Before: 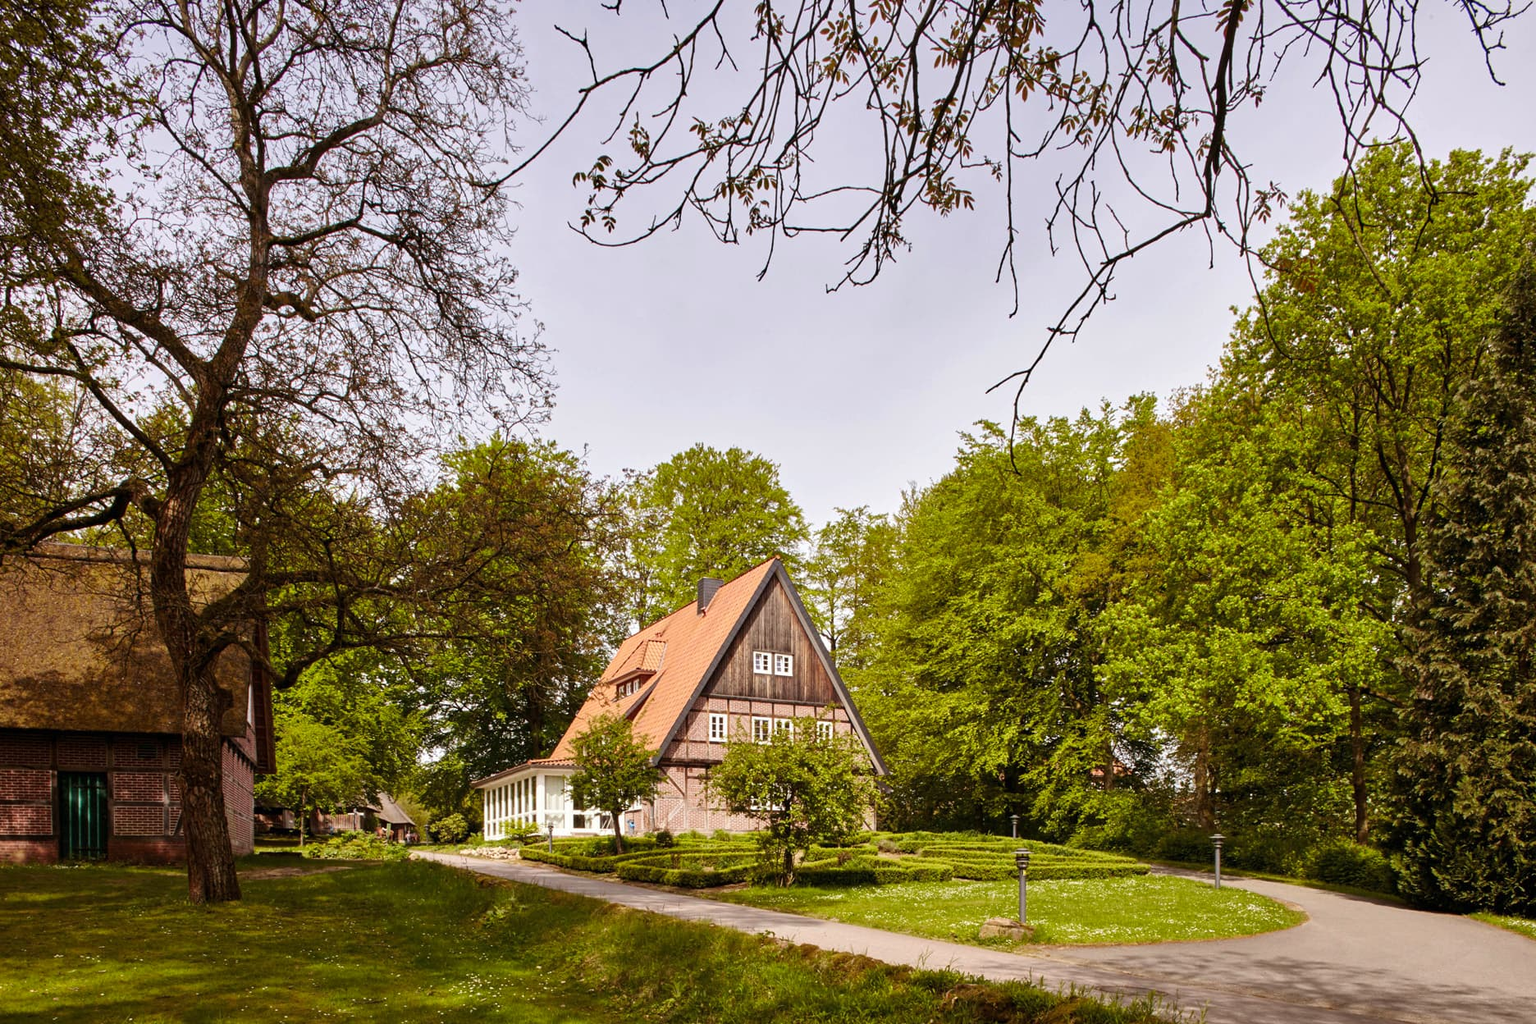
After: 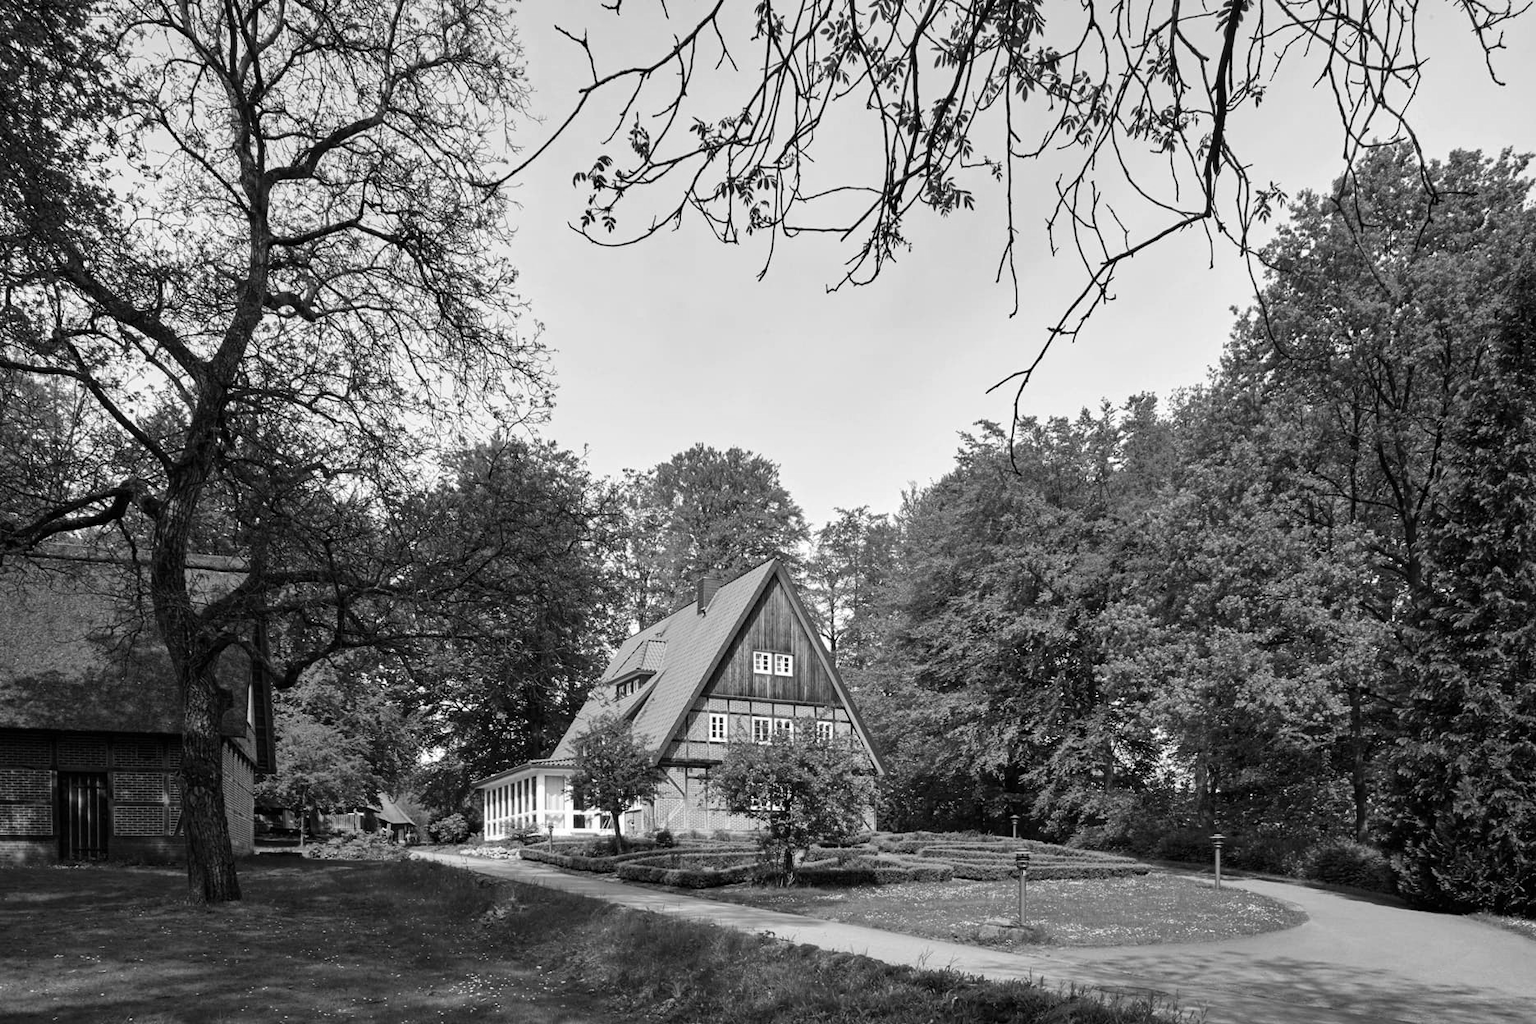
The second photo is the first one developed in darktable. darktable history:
color calibration: output gray [0.22, 0.42, 0.37, 0], illuminant same as pipeline (D50), adaptation none (bypass), x 0.332, y 0.335, temperature 5005.65 K
tone equalizer: edges refinement/feathering 500, mask exposure compensation -1.57 EV, preserve details no
